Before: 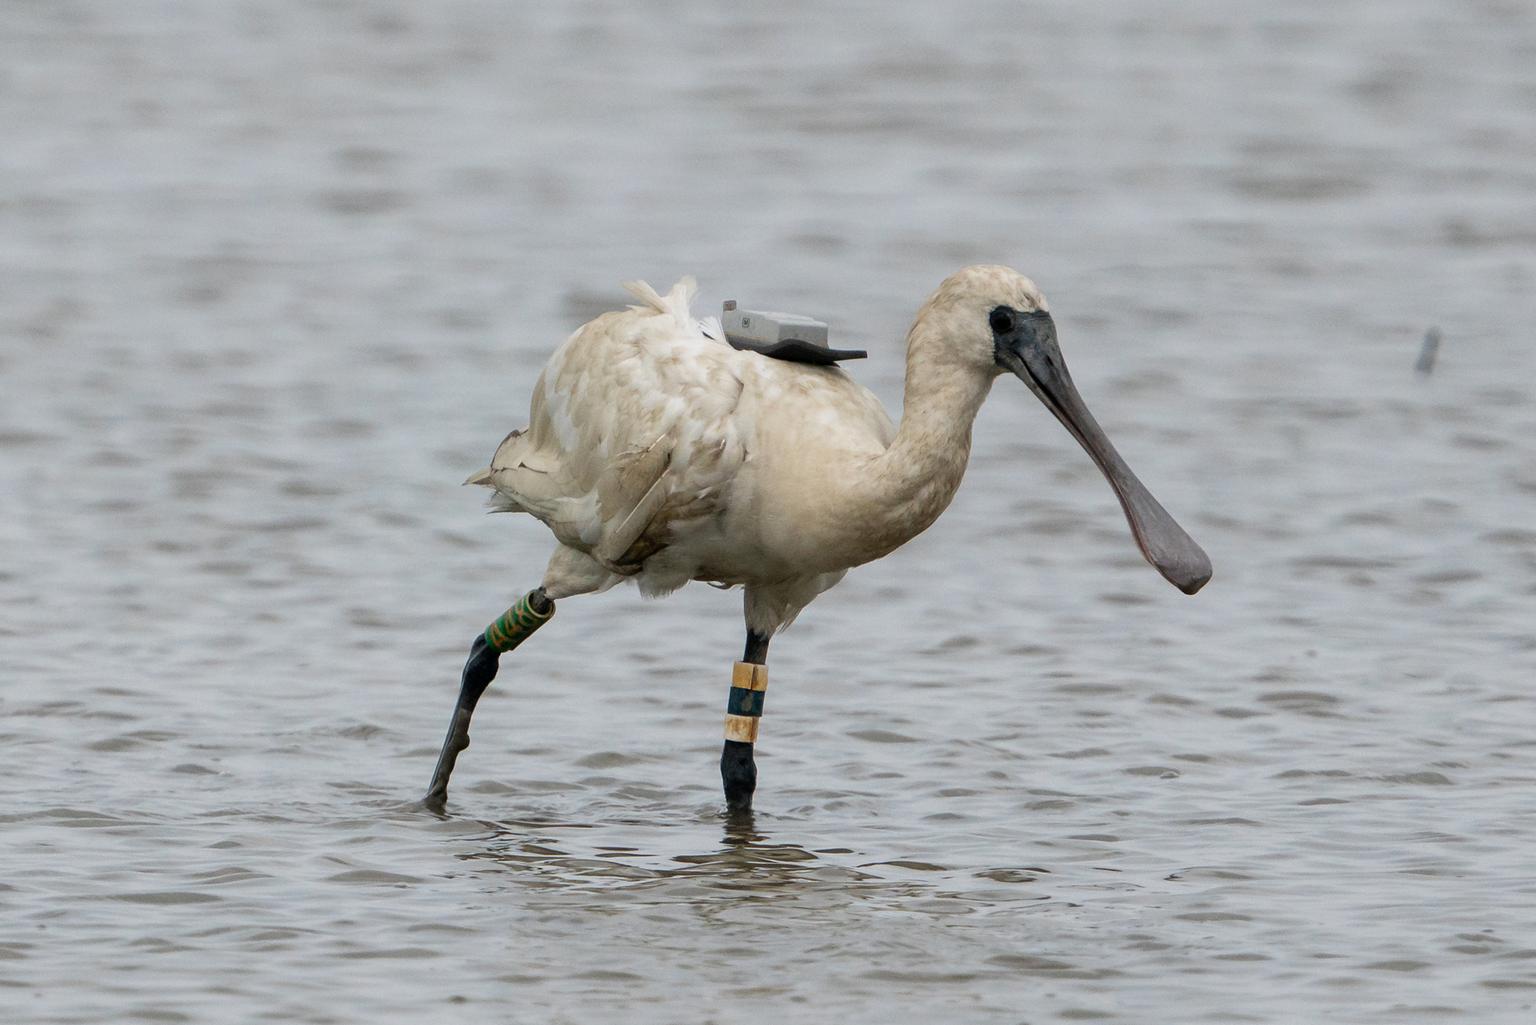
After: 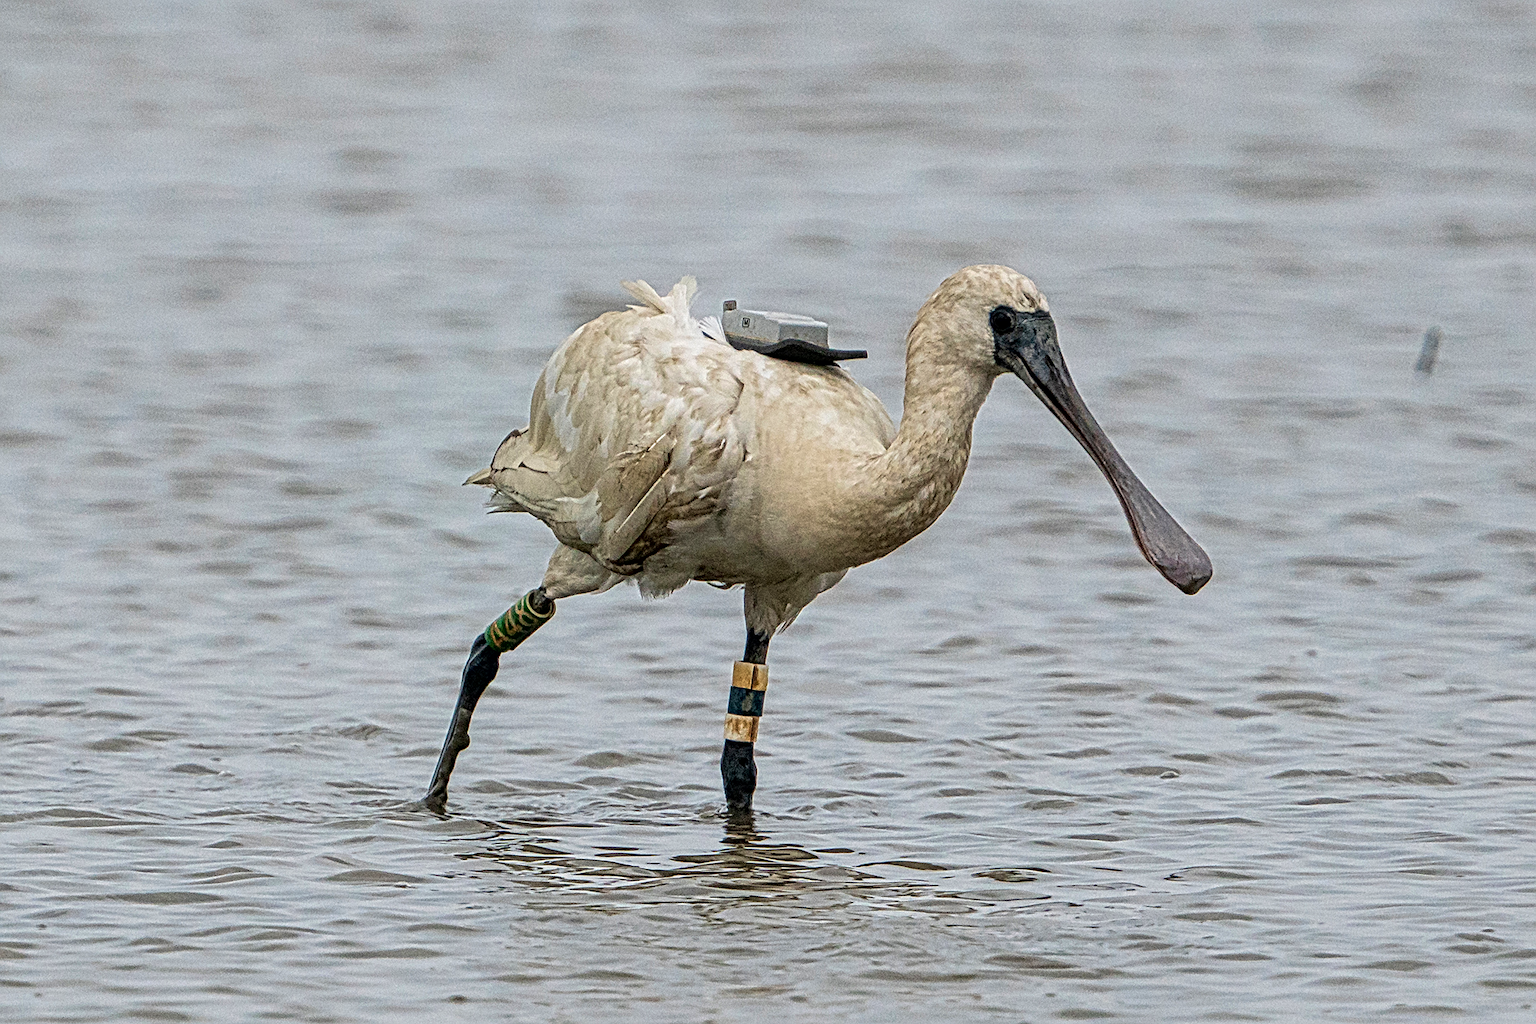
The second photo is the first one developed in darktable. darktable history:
velvia: on, module defaults
local contrast: mode bilateral grid, contrast 20, coarseness 3, detail 298%, midtone range 0.2
color zones: curves: ch2 [(0, 0.5) (0.143, 0.5) (0.286, 0.489) (0.415, 0.421) (0.571, 0.5) (0.714, 0.5) (0.857, 0.5) (1, 0.5)]
